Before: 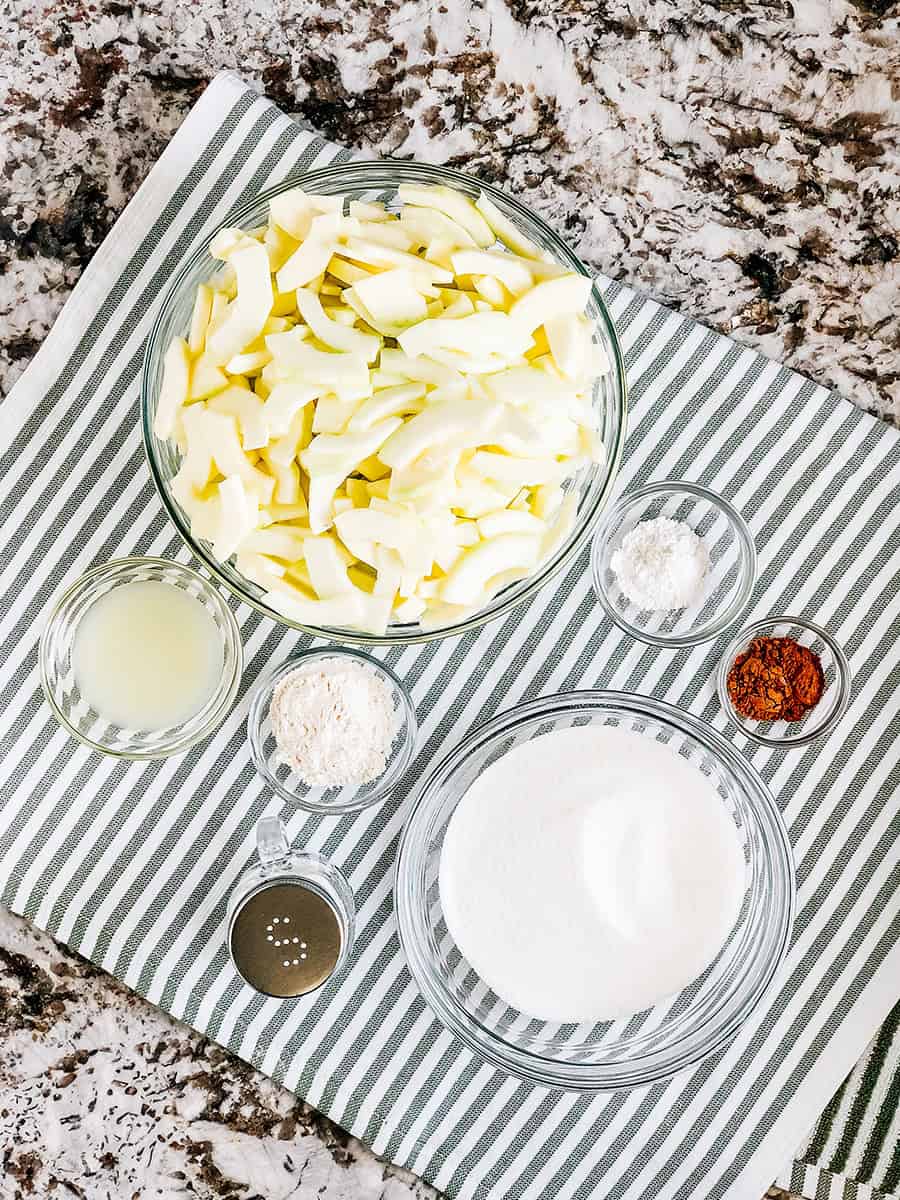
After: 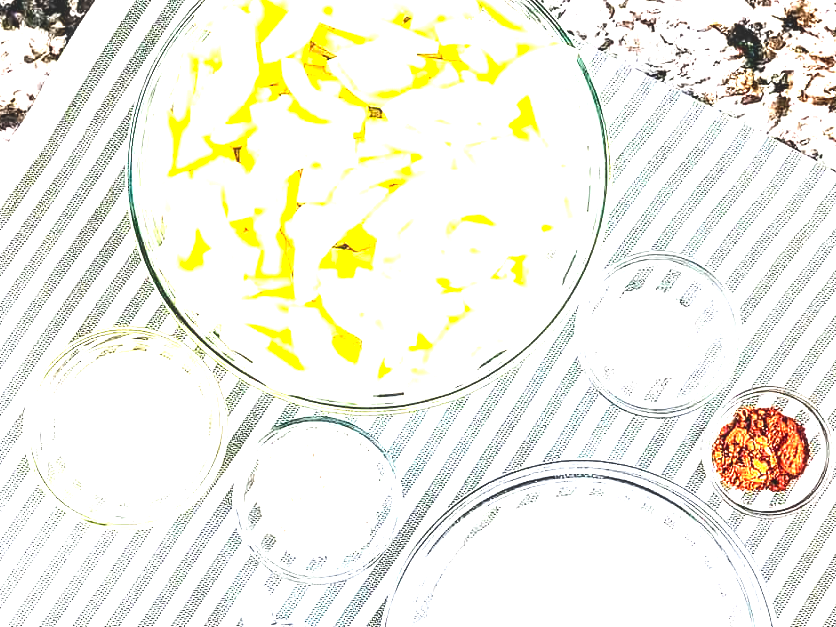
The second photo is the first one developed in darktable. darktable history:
exposure: black level correction 0, exposure 1.2 EV, compensate highlight preservation false
local contrast: on, module defaults
tone equalizer: -8 EV -0.75 EV, -7 EV -0.7 EV, -6 EV -0.6 EV, -5 EV -0.4 EV, -3 EV 0.4 EV, -2 EV 0.6 EV, -1 EV 0.7 EV, +0 EV 0.75 EV, edges refinement/feathering 500, mask exposure compensation -1.57 EV, preserve details no
crop: left 1.744%, top 19.225%, right 5.069%, bottom 28.357%
color zones: curves: ch0 [(0, 0.558) (0.143, 0.559) (0.286, 0.529) (0.429, 0.505) (0.571, 0.5) (0.714, 0.5) (0.857, 0.5) (1, 0.558)]; ch1 [(0, 0.469) (0.01, 0.469) (0.12, 0.446) (0.248, 0.469) (0.5, 0.5) (0.748, 0.5) (0.99, 0.469) (1, 0.469)]
contrast brightness saturation: contrast 0.16, saturation 0.32
